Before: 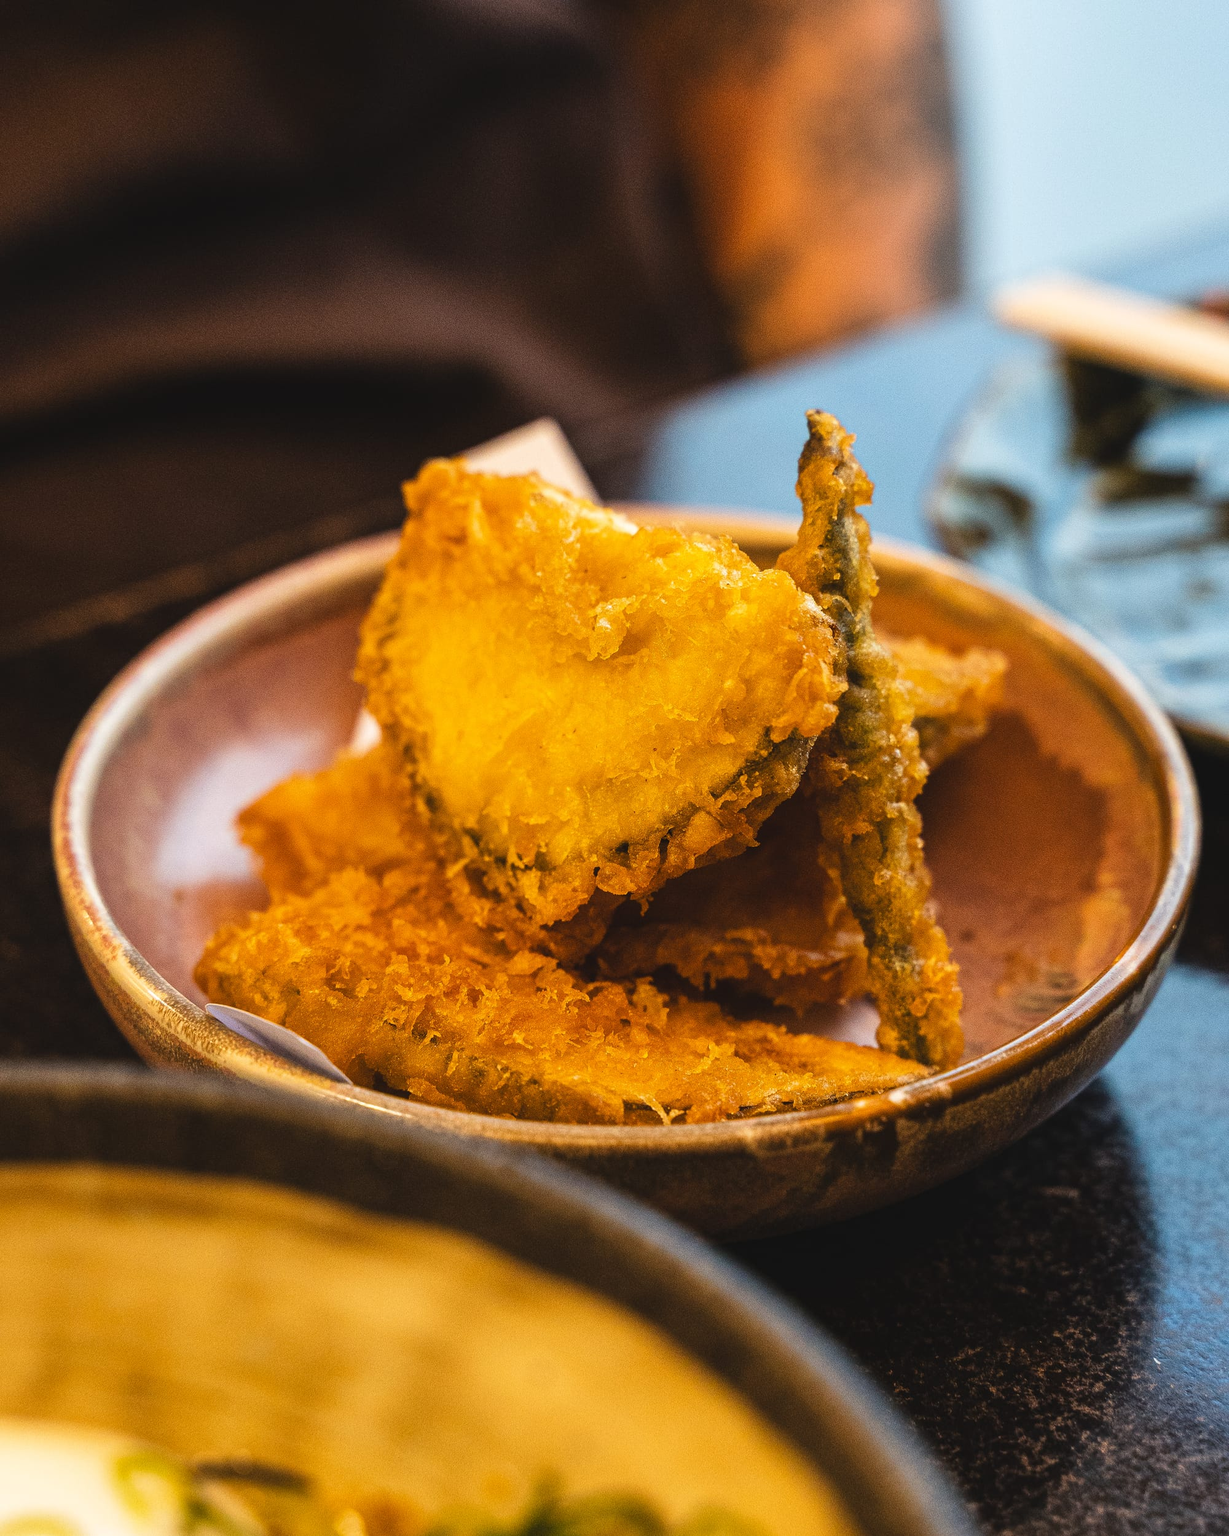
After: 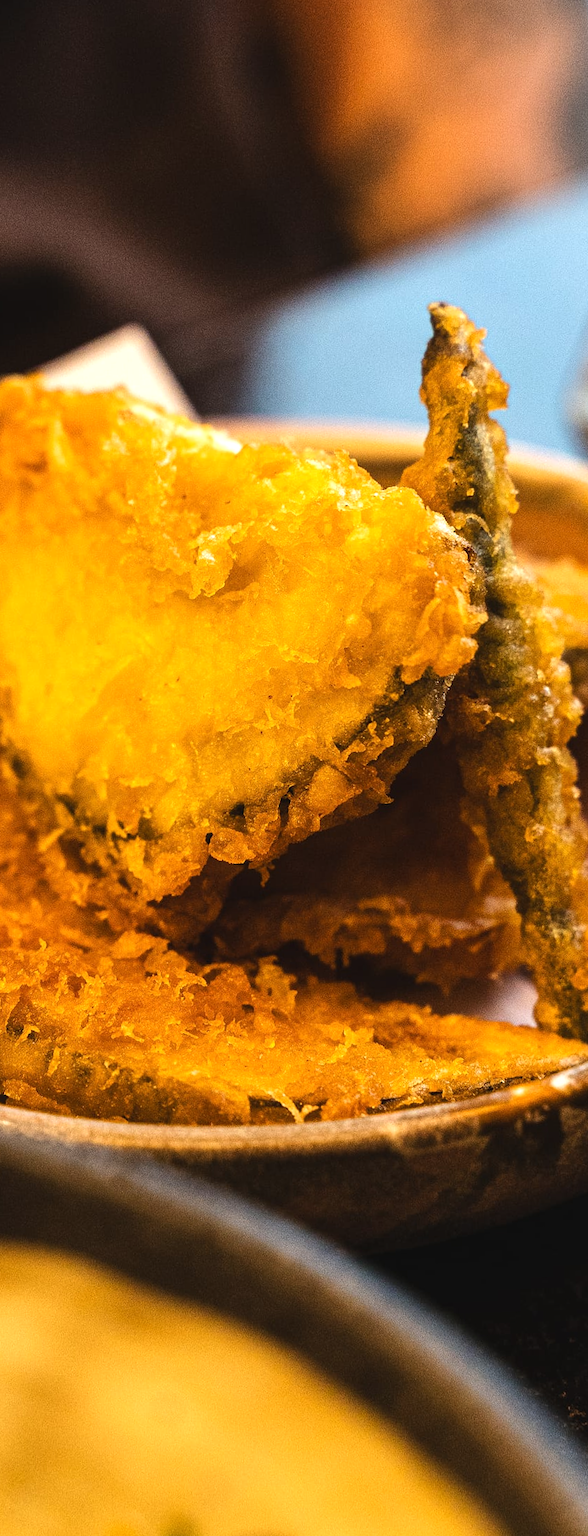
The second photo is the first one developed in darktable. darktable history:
tone equalizer: -8 EV -0.417 EV, -7 EV -0.389 EV, -6 EV -0.333 EV, -5 EV -0.222 EV, -3 EV 0.222 EV, -2 EV 0.333 EV, -1 EV 0.389 EV, +0 EV 0.417 EV, edges refinement/feathering 500, mask exposure compensation -1.57 EV, preserve details no
rotate and perspective: rotation -2.12°, lens shift (vertical) 0.009, lens shift (horizontal) -0.008, automatic cropping original format, crop left 0.036, crop right 0.964, crop top 0.05, crop bottom 0.959
crop: left 33.452%, top 6.025%, right 23.155%
